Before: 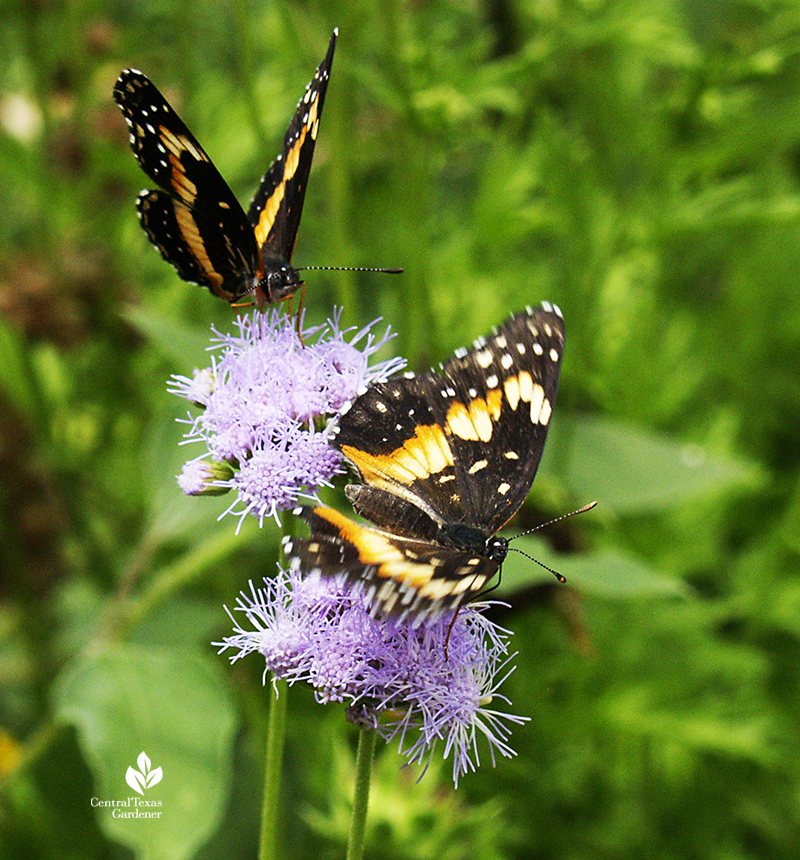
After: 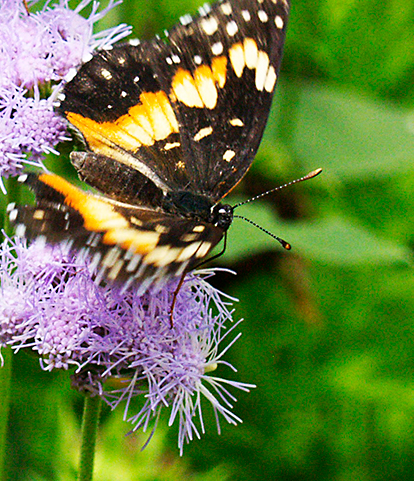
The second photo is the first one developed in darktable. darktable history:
sharpen: radius 2.883, amount 0.868, threshold 47.523
crop: left 34.479%, top 38.822%, right 13.718%, bottom 5.172%
